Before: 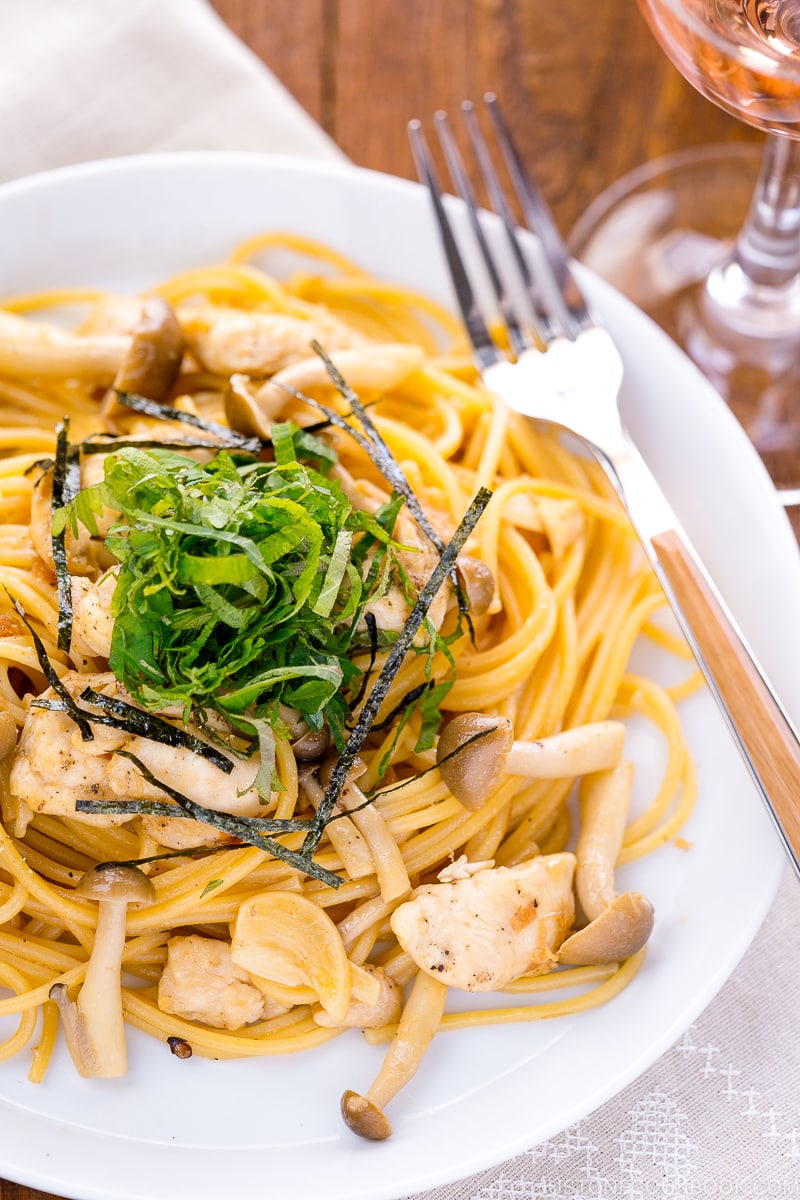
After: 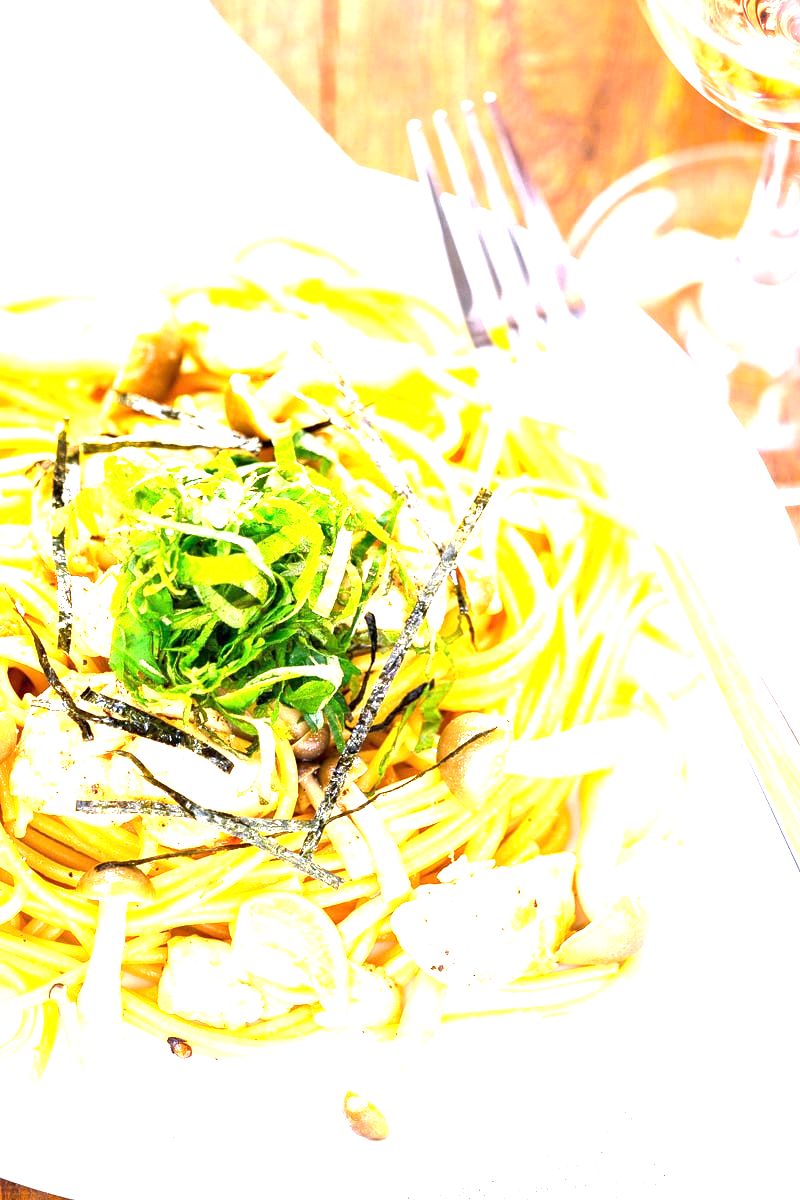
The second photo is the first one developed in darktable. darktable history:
exposure: exposure 2.222 EV, compensate highlight preservation false
